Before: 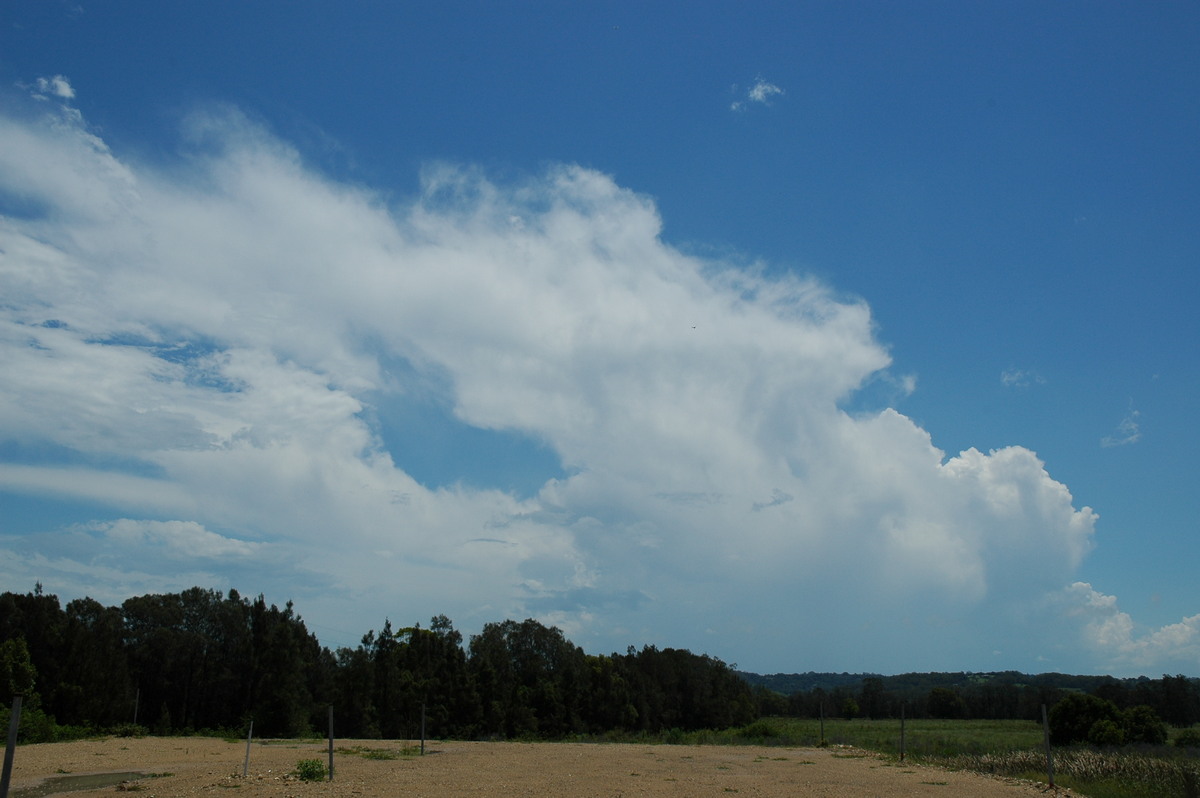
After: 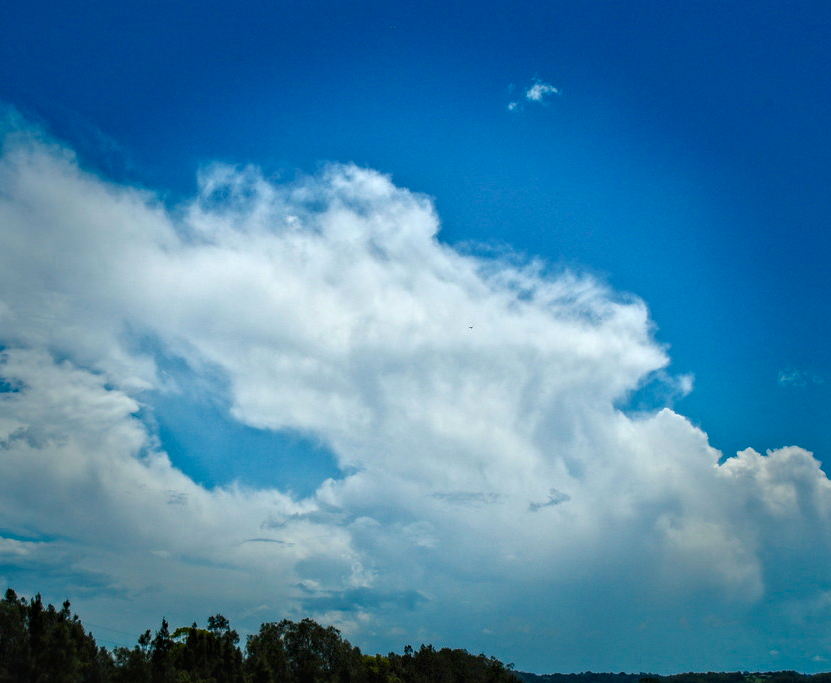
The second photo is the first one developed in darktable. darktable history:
crop: left 18.593%, right 12.092%, bottom 14.385%
tone equalizer: smoothing diameter 2.23%, edges refinement/feathering 20.06, mask exposure compensation -1.57 EV, filter diffusion 5
color balance rgb: highlights gain › luminance 10.199%, perceptual saturation grading › global saturation 25.647%, global vibrance 20%
exposure: exposure 0.402 EV, compensate exposure bias true, compensate highlight preservation false
vignetting: fall-off start 48.91%, saturation 0.366, automatic ratio true, width/height ratio 1.285, dithering 8-bit output
contrast equalizer: octaves 7, y [[0.511, 0.558, 0.631, 0.632, 0.559, 0.512], [0.5 ×6], [0.507, 0.559, 0.627, 0.644, 0.647, 0.647], [0 ×6], [0 ×6]]
local contrast: on, module defaults
